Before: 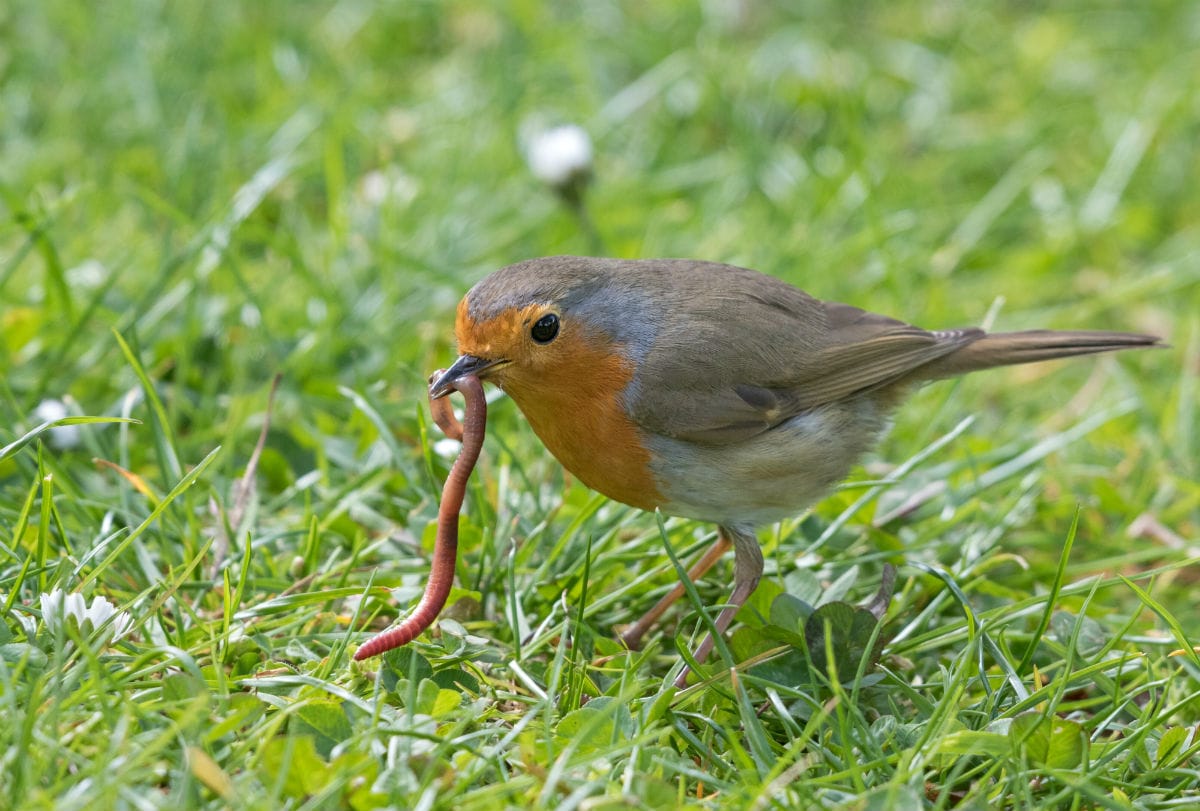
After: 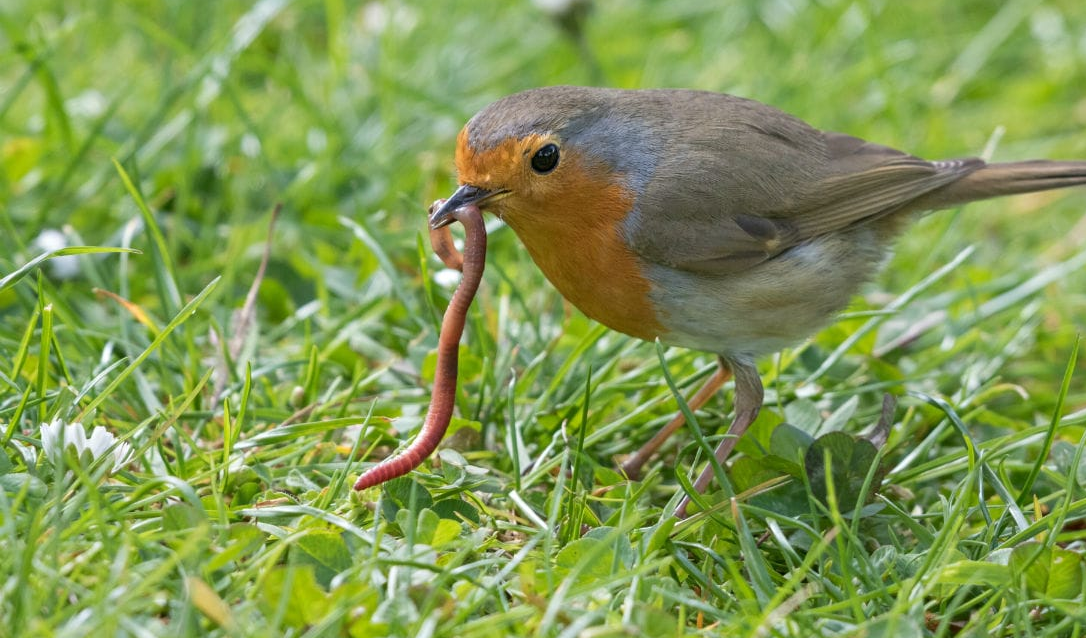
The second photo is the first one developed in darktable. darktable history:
crop: top 21.085%, right 9.448%, bottom 0.213%
